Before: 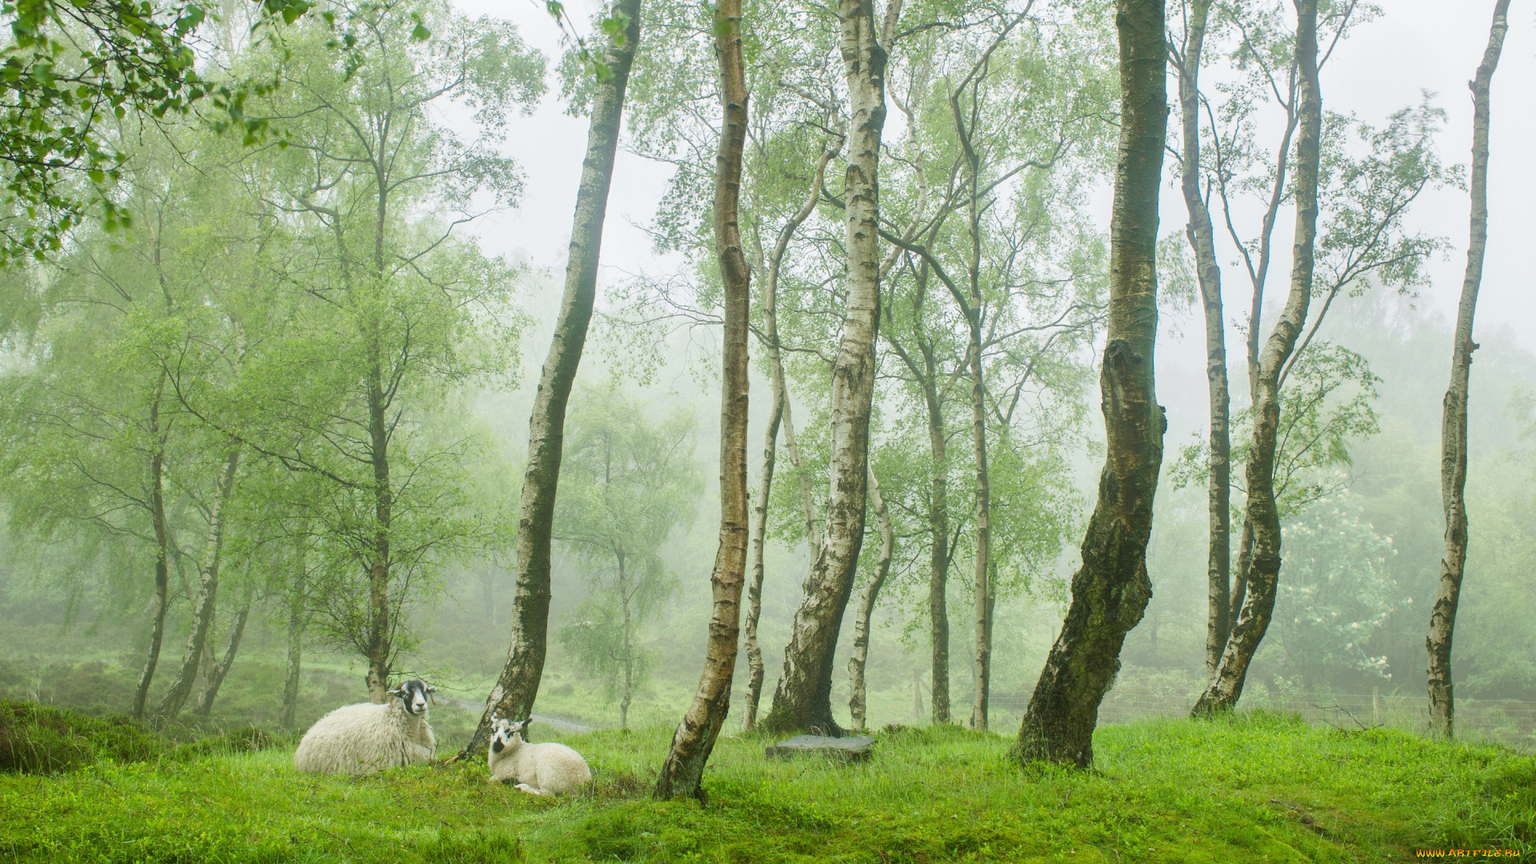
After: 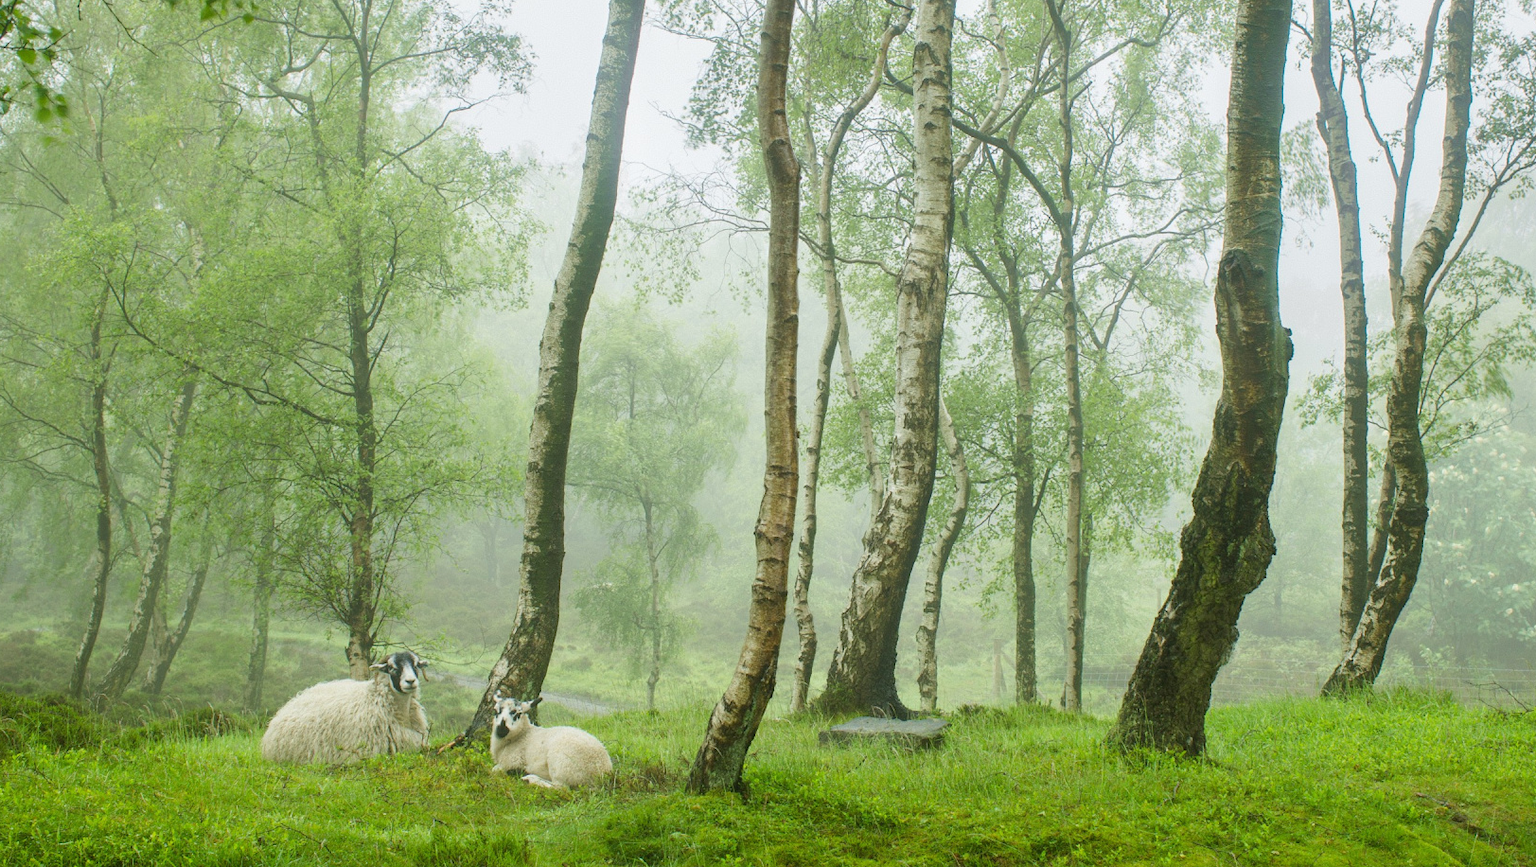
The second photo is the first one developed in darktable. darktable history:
crop and rotate: left 4.817%, top 15.057%, right 10.645%
